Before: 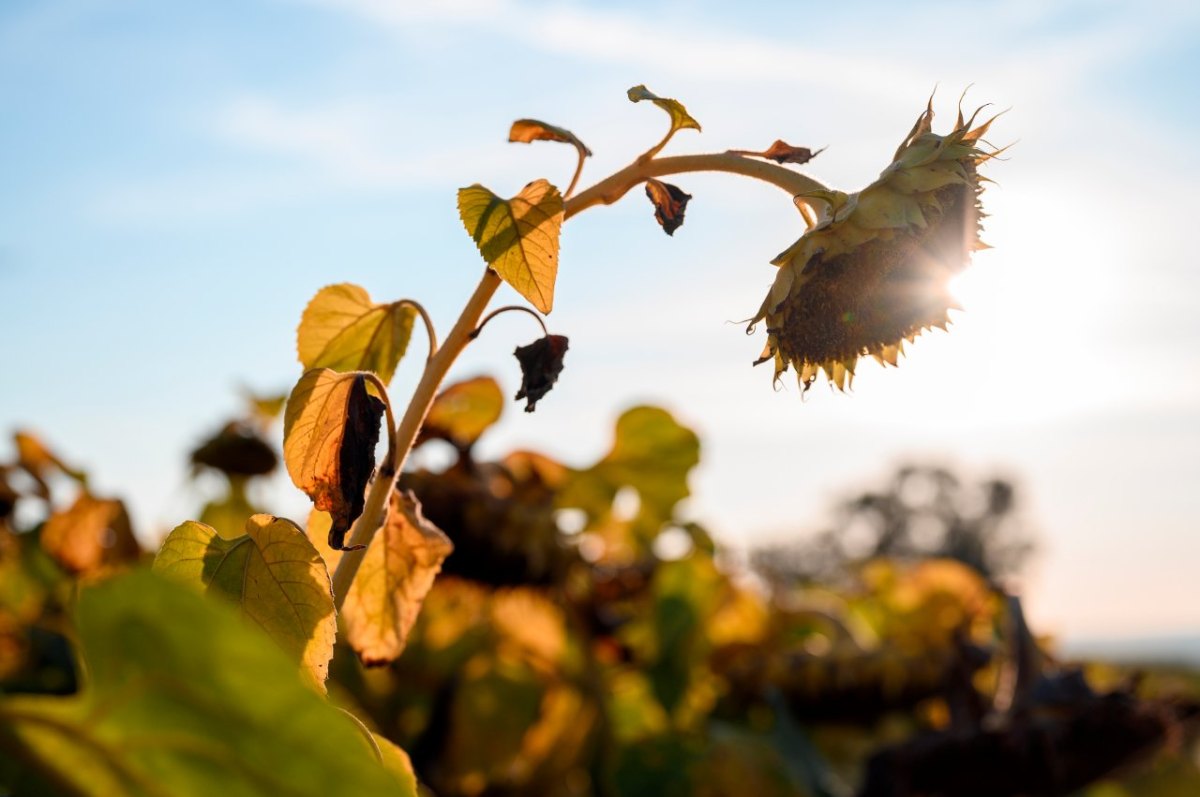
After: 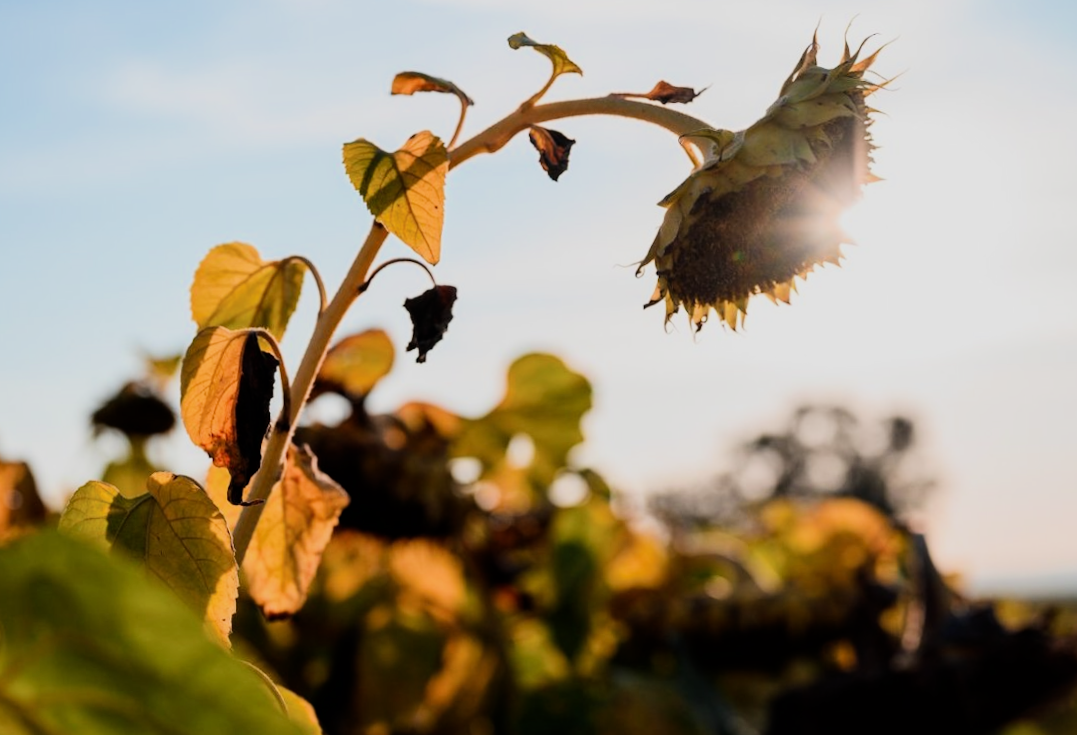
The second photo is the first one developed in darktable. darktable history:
filmic rgb: black relative exposure -7.5 EV, white relative exposure 5 EV, hardness 3.31, contrast 1.3, contrast in shadows safe
rotate and perspective: lens shift (horizontal) -0.055, automatic cropping off
crop and rotate: angle 1.96°, left 5.673%, top 5.673%
